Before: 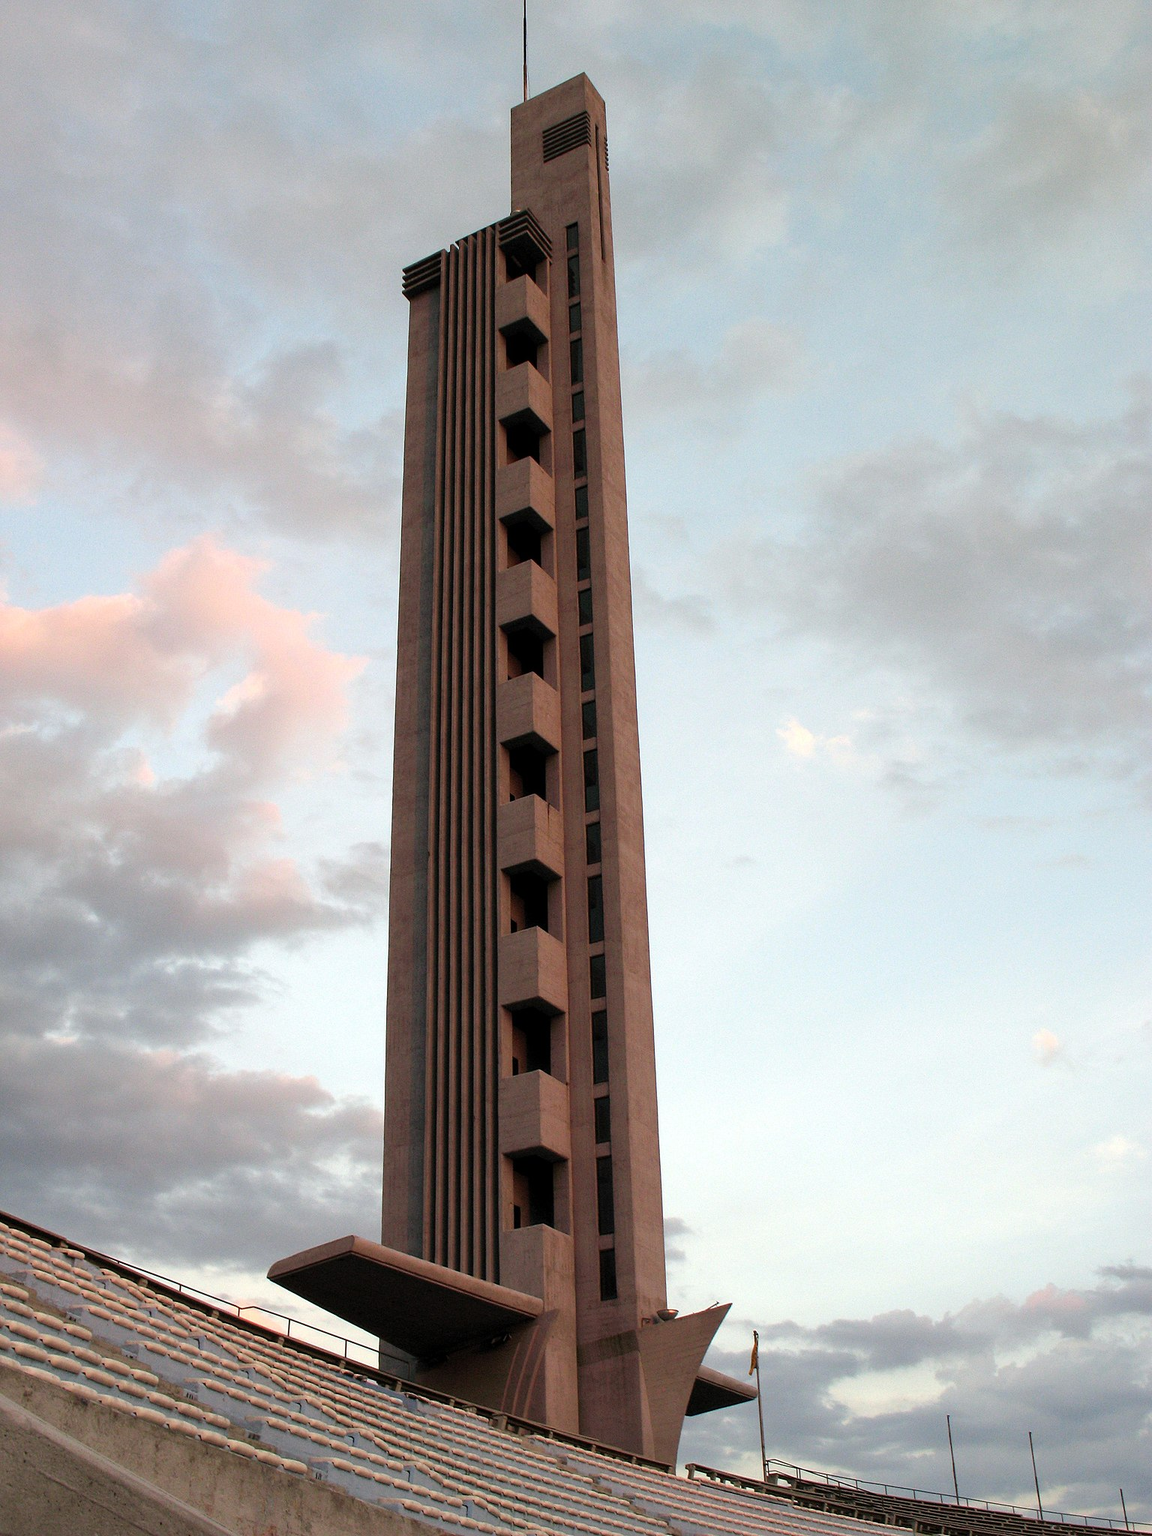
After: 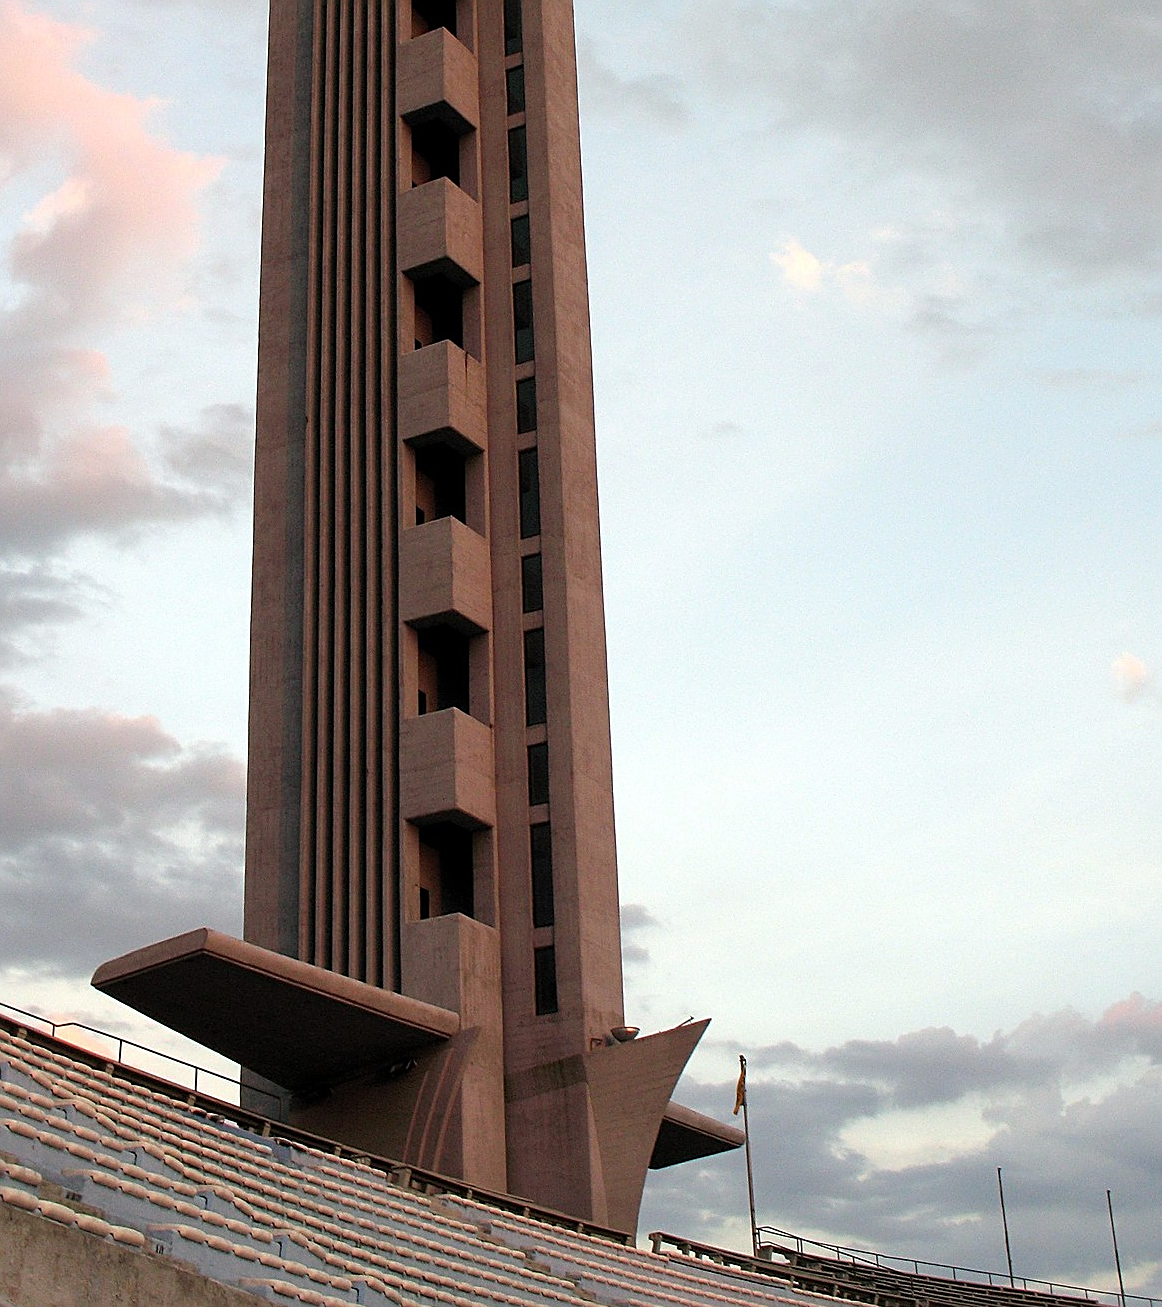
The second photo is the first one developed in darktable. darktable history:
sharpen: on, module defaults
crop and rotate: left 17.299%, top 35.115%, right 7.015%, bottom 1.024%
